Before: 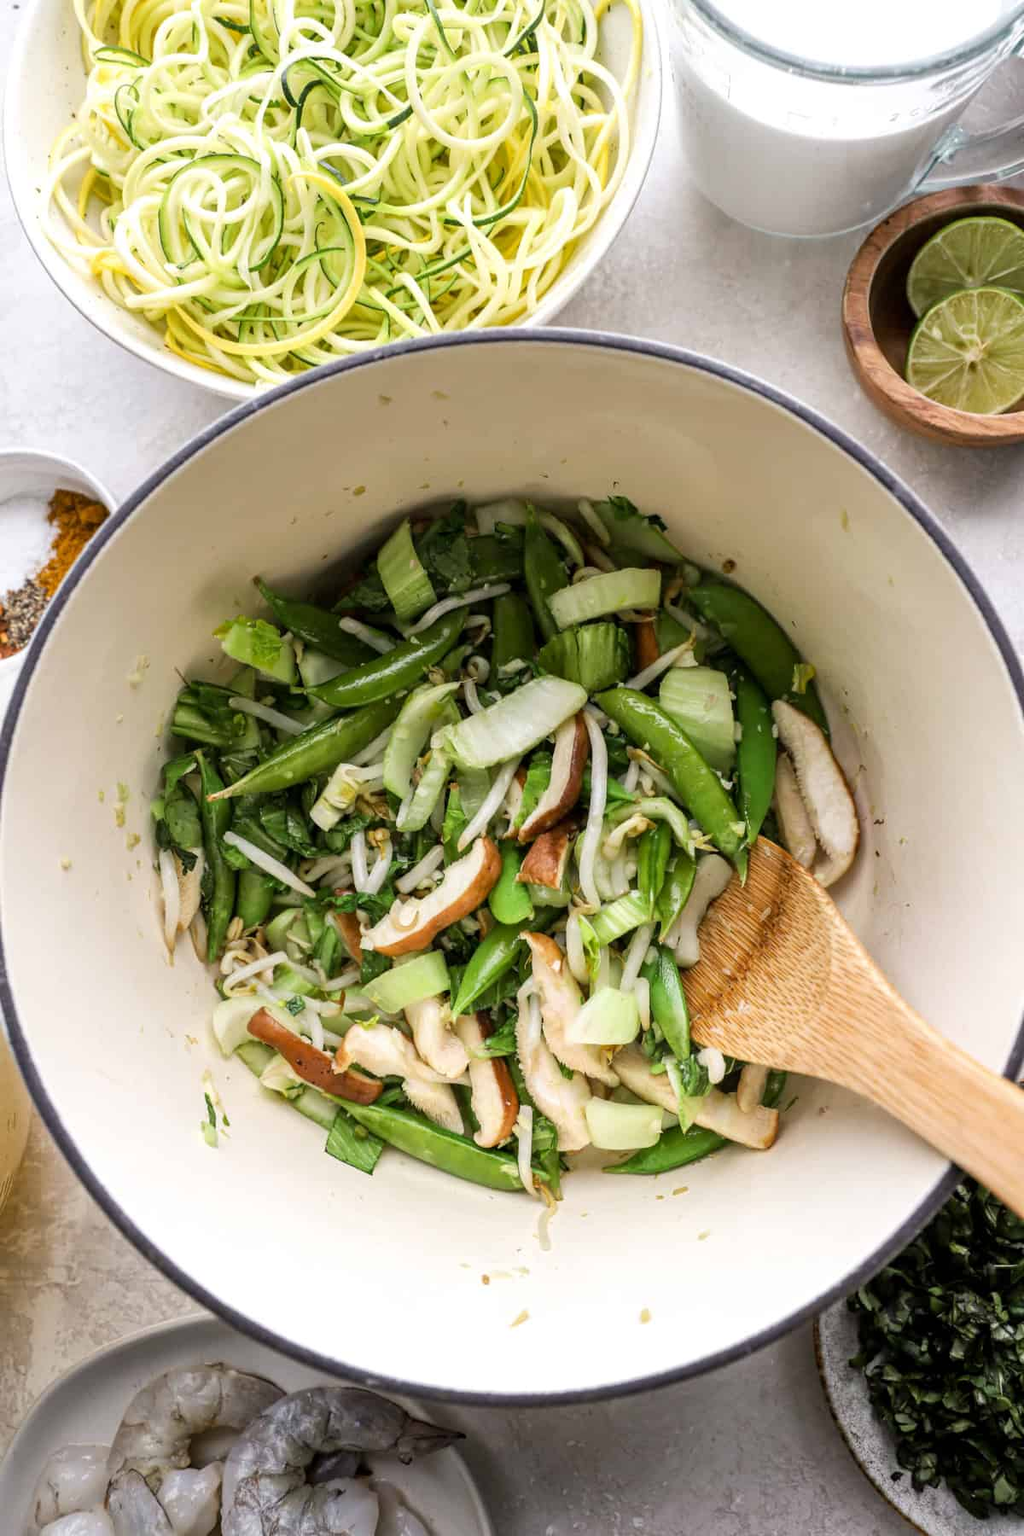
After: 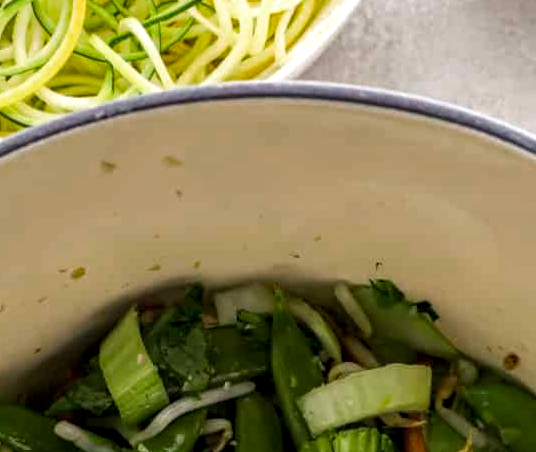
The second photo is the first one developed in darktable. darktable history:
color zones: curves: ch0 [(0, 0.465) (0.092, 0.596) (0.289, 0.464) (0.429, 0.453) (0.571, 0.464) (0.714, 0.455) (0.857, 0.462) (1, 0.465)]
local contrast: on, module defaults
crop: left 28.64%, top 16.832%, right 26.637%, bottom 58.055%
color contrast: green-magenta contrast 1.2, blue-yellow contrast 1.2
rotate and perspective: automatic cropping off
